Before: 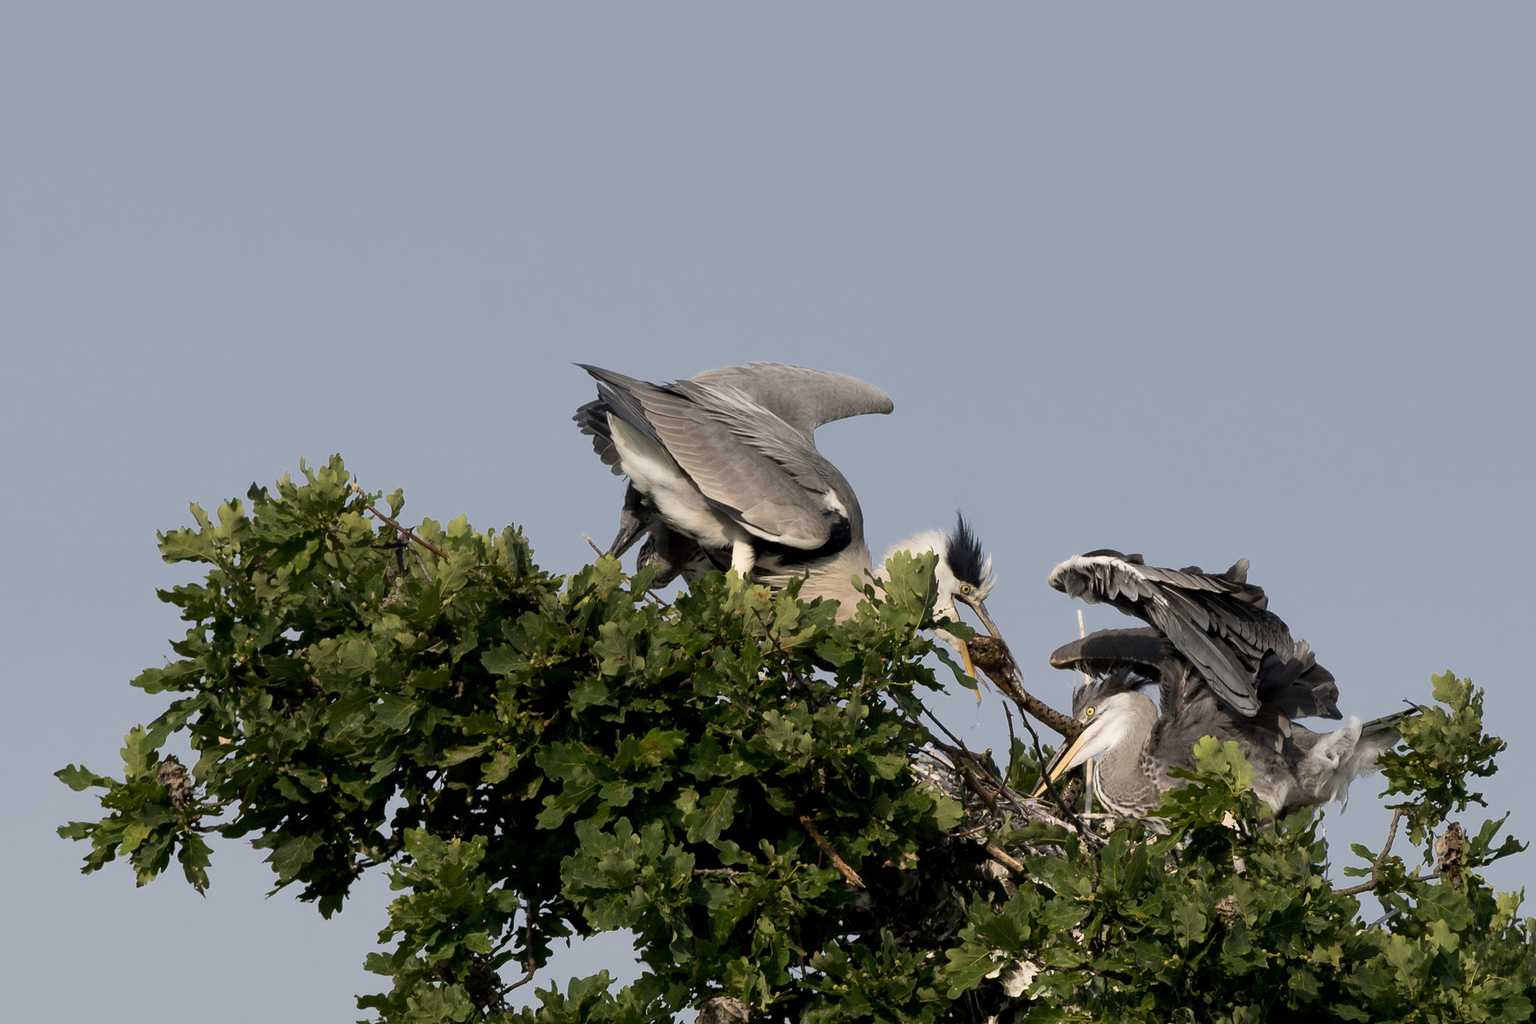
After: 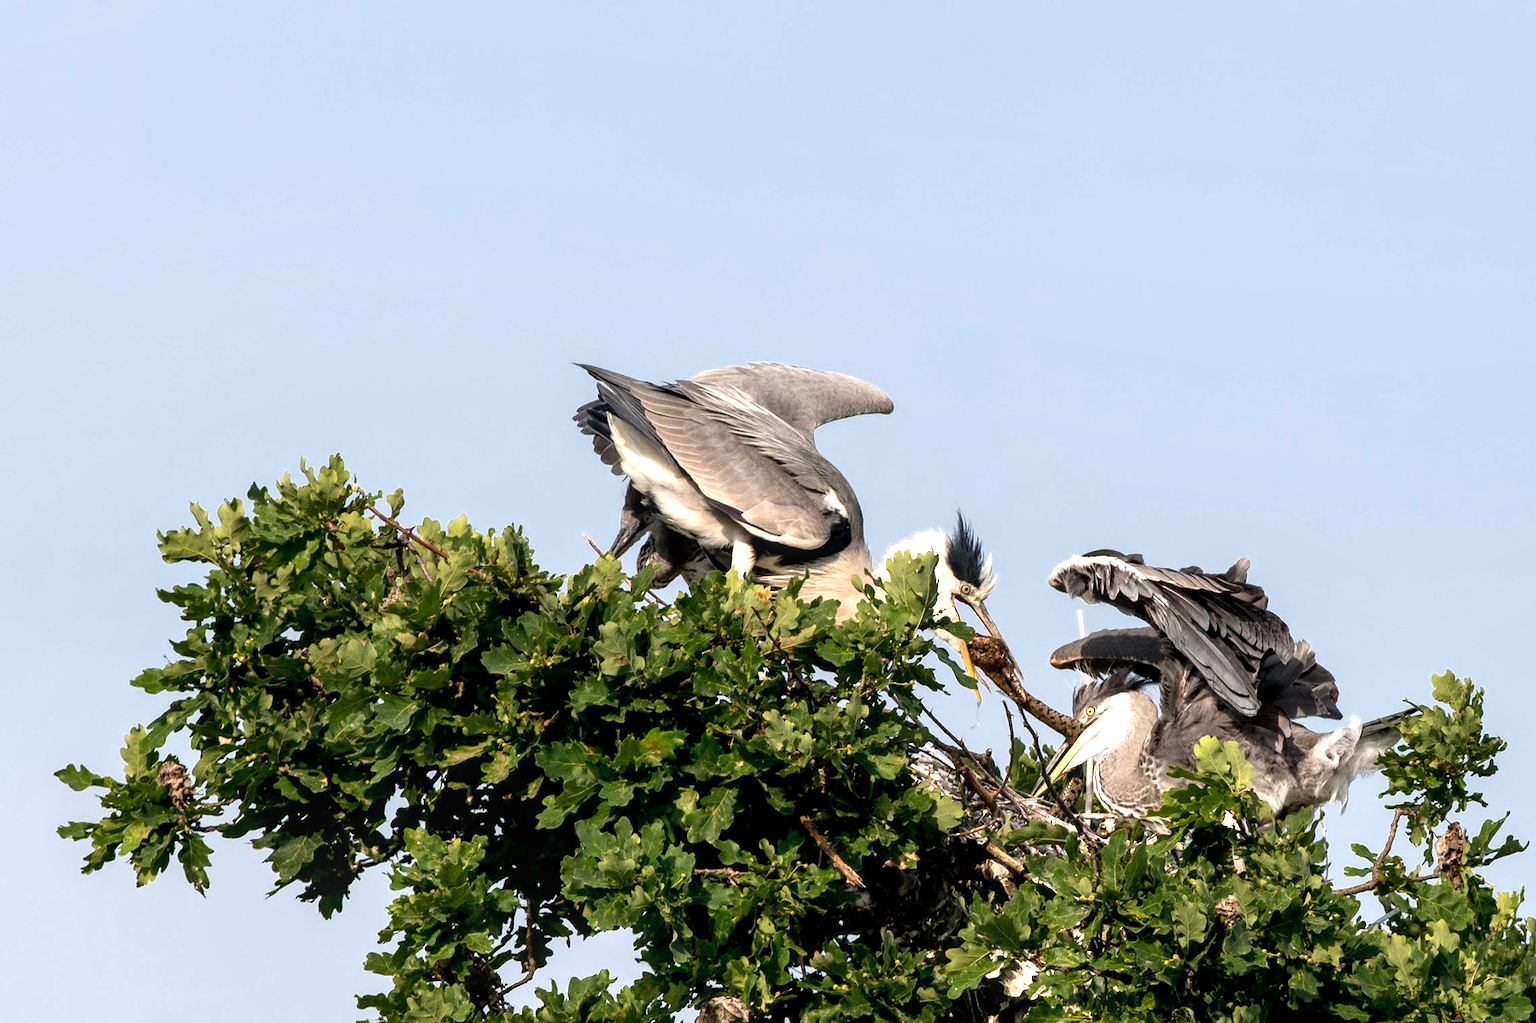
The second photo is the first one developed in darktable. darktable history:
exposure: black level correction 0, exposure 1.001 EV, compensate highlight preservation false
local contrast: detail 130%
